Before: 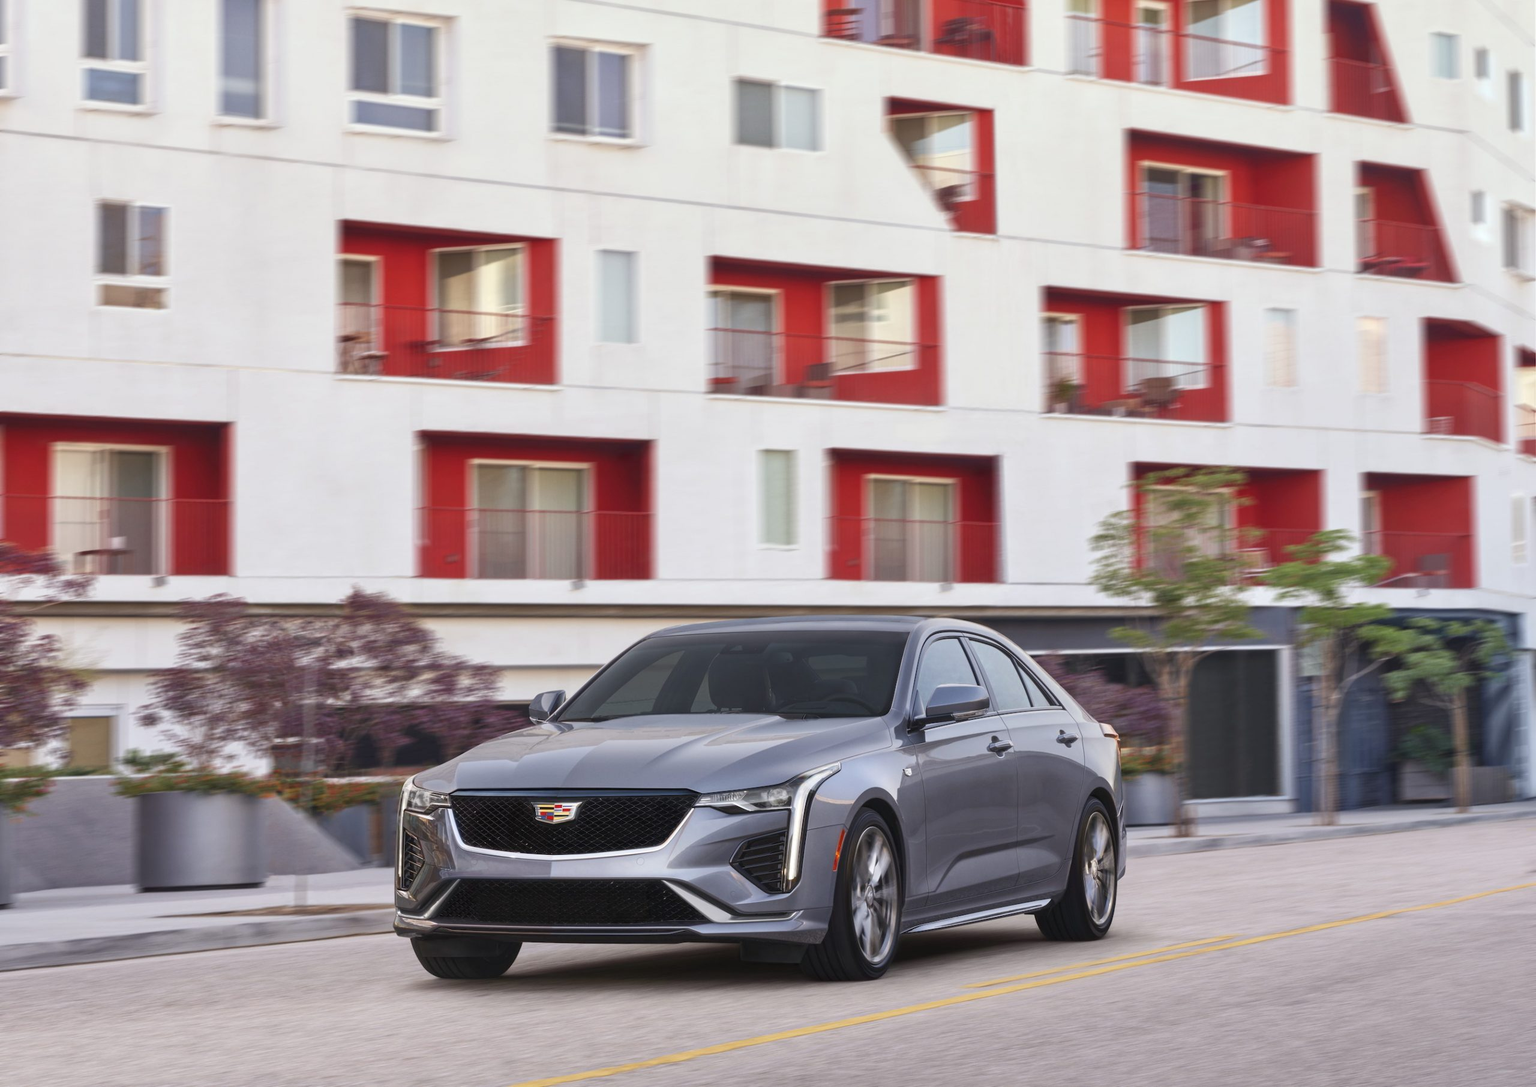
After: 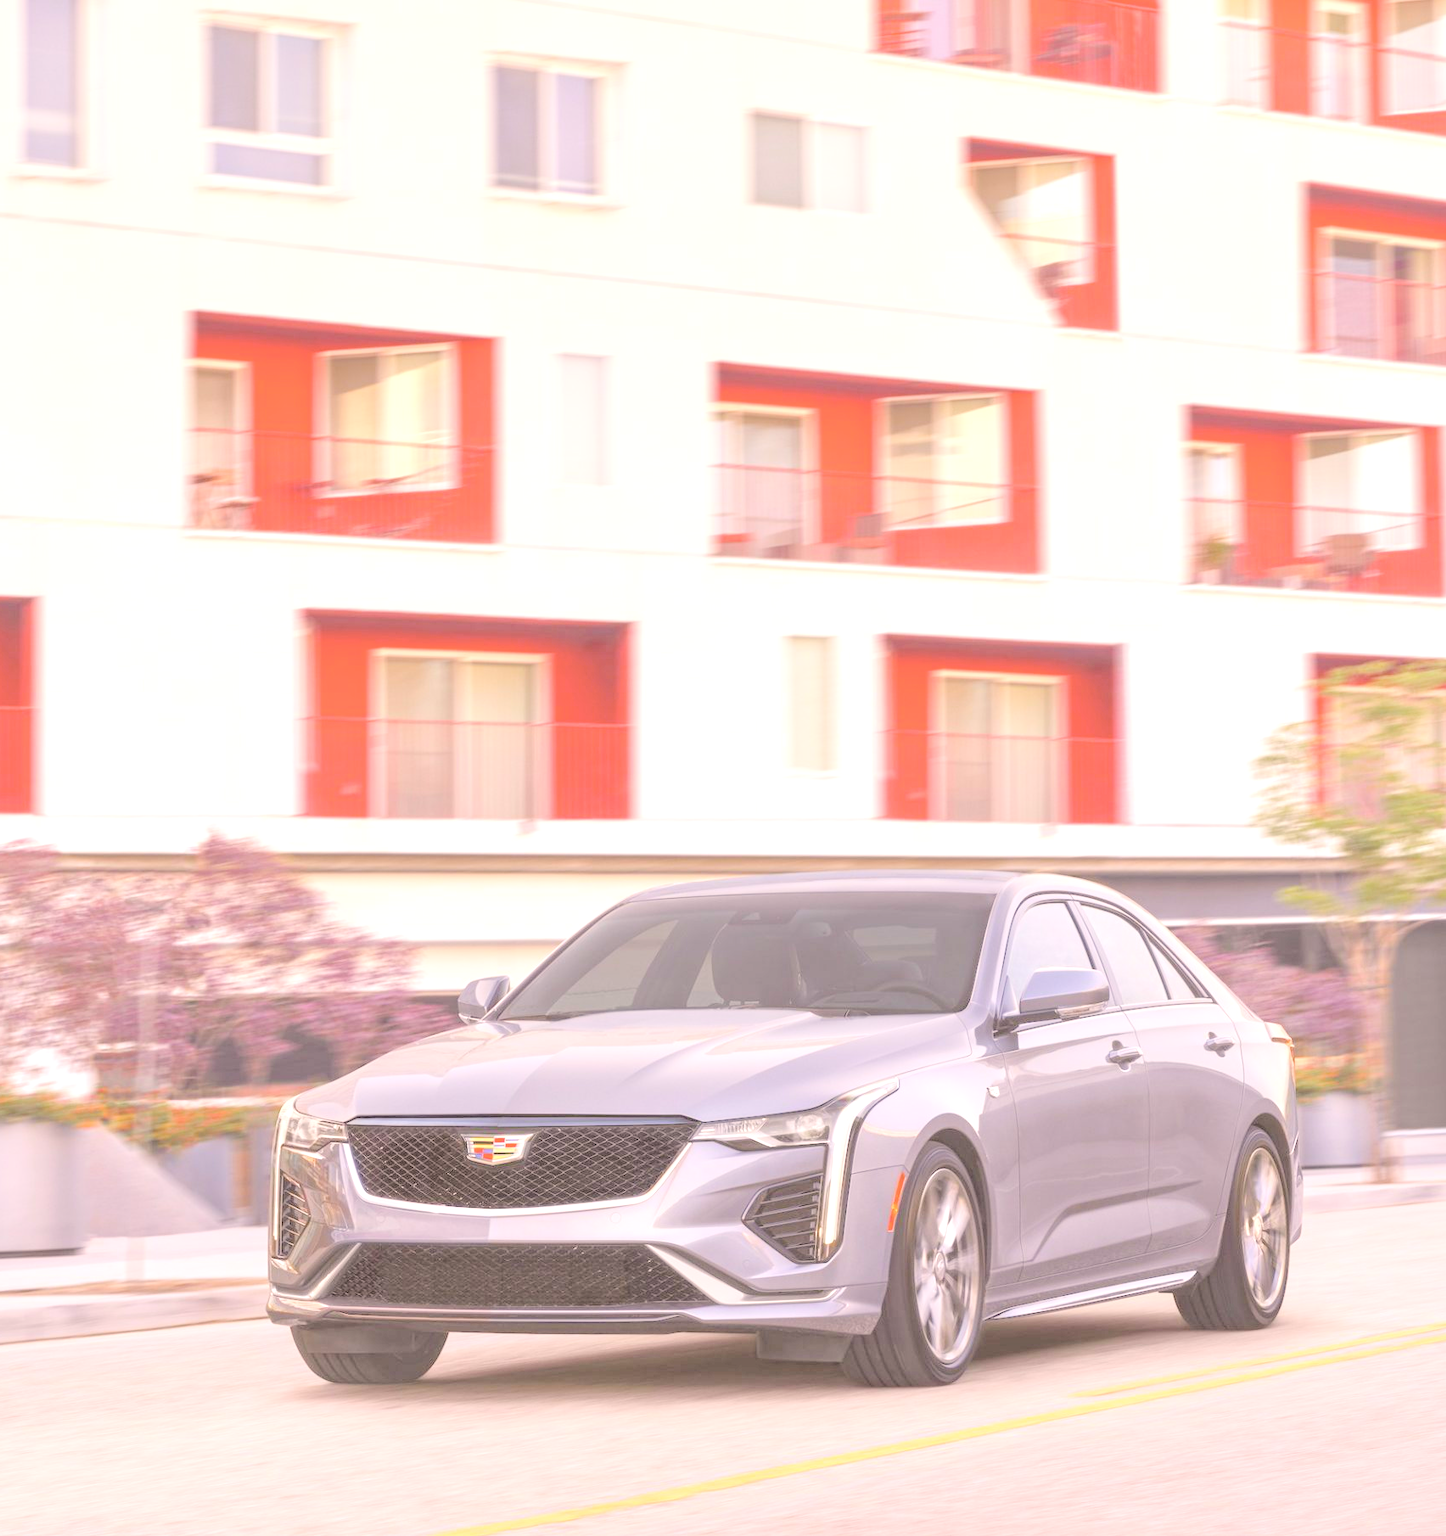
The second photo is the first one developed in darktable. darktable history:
local contrast: on, module defaults
crop and rotate: left 13.363%, right 19.997%
levels: black 0.025%, levels [0.018, 0.493, 1]
color balance rgb: perceptual saturation grading › global saturation 35.125%, perceptual saturation grading › highlights -29.912%, perceptual saturation grading › shadows 35.635%, perceptual brilliance grading › global brilliance 11.47%, global vibrance 9.598%
color correction: highlights a* 10.25, highlights b* 9.73, shadows a* 8.05, shadows b* 8.49, saturation 0.77
exposure: exposure 0.203 EV, compensate highlight preservation false
contrast brightness saturation: brightness 0.999
